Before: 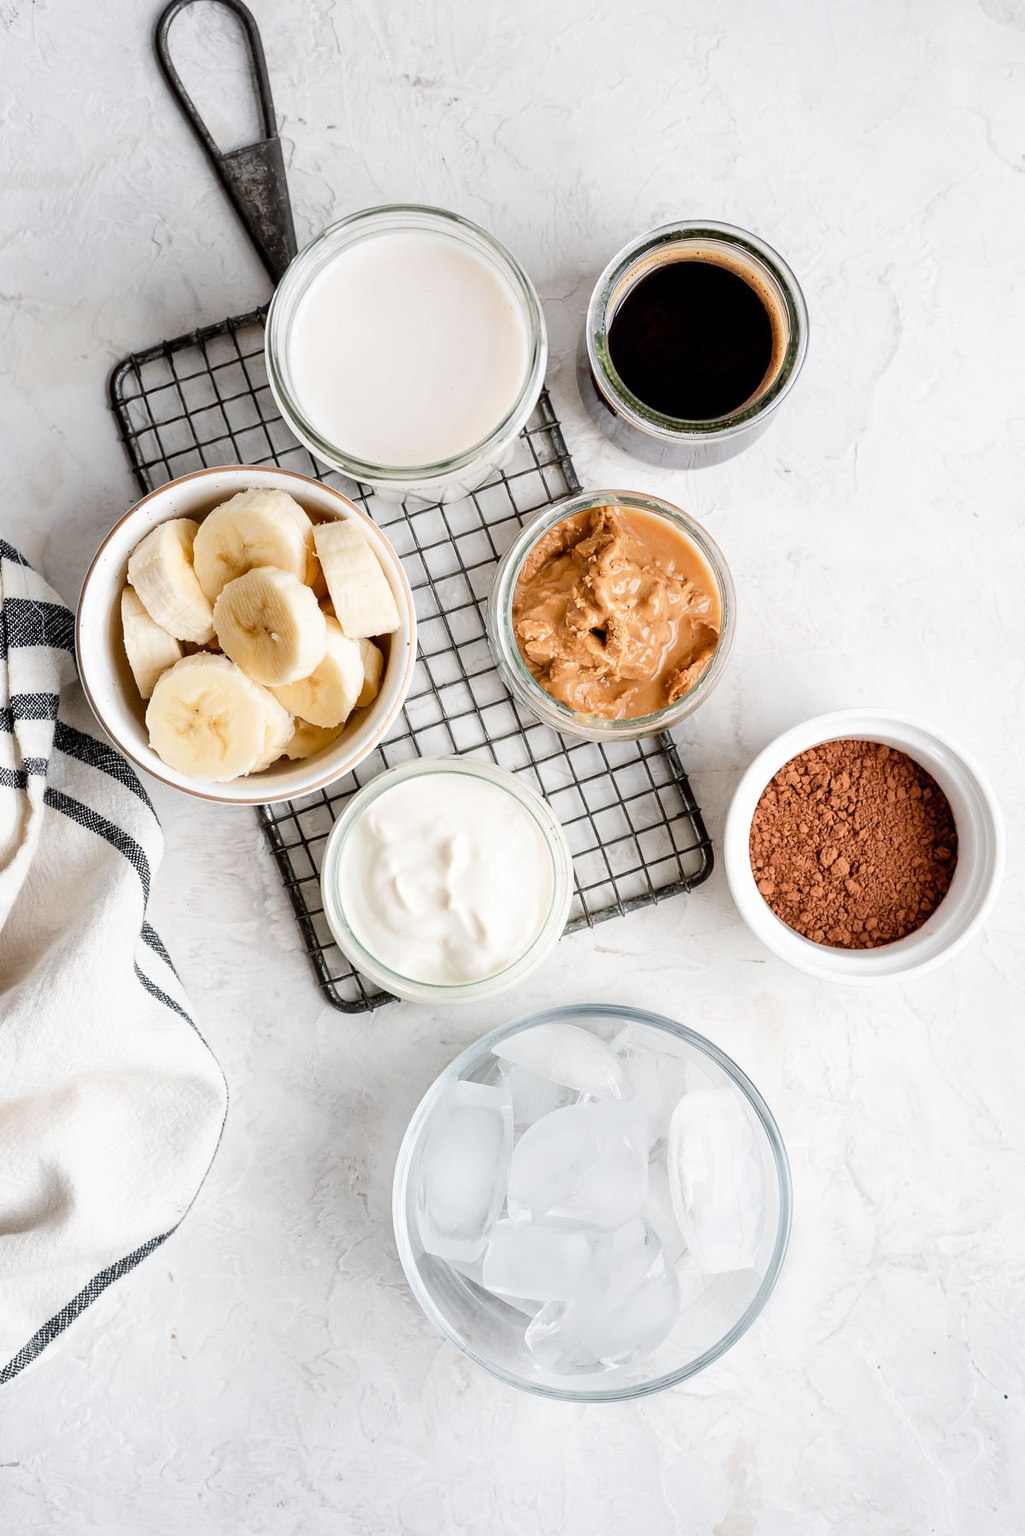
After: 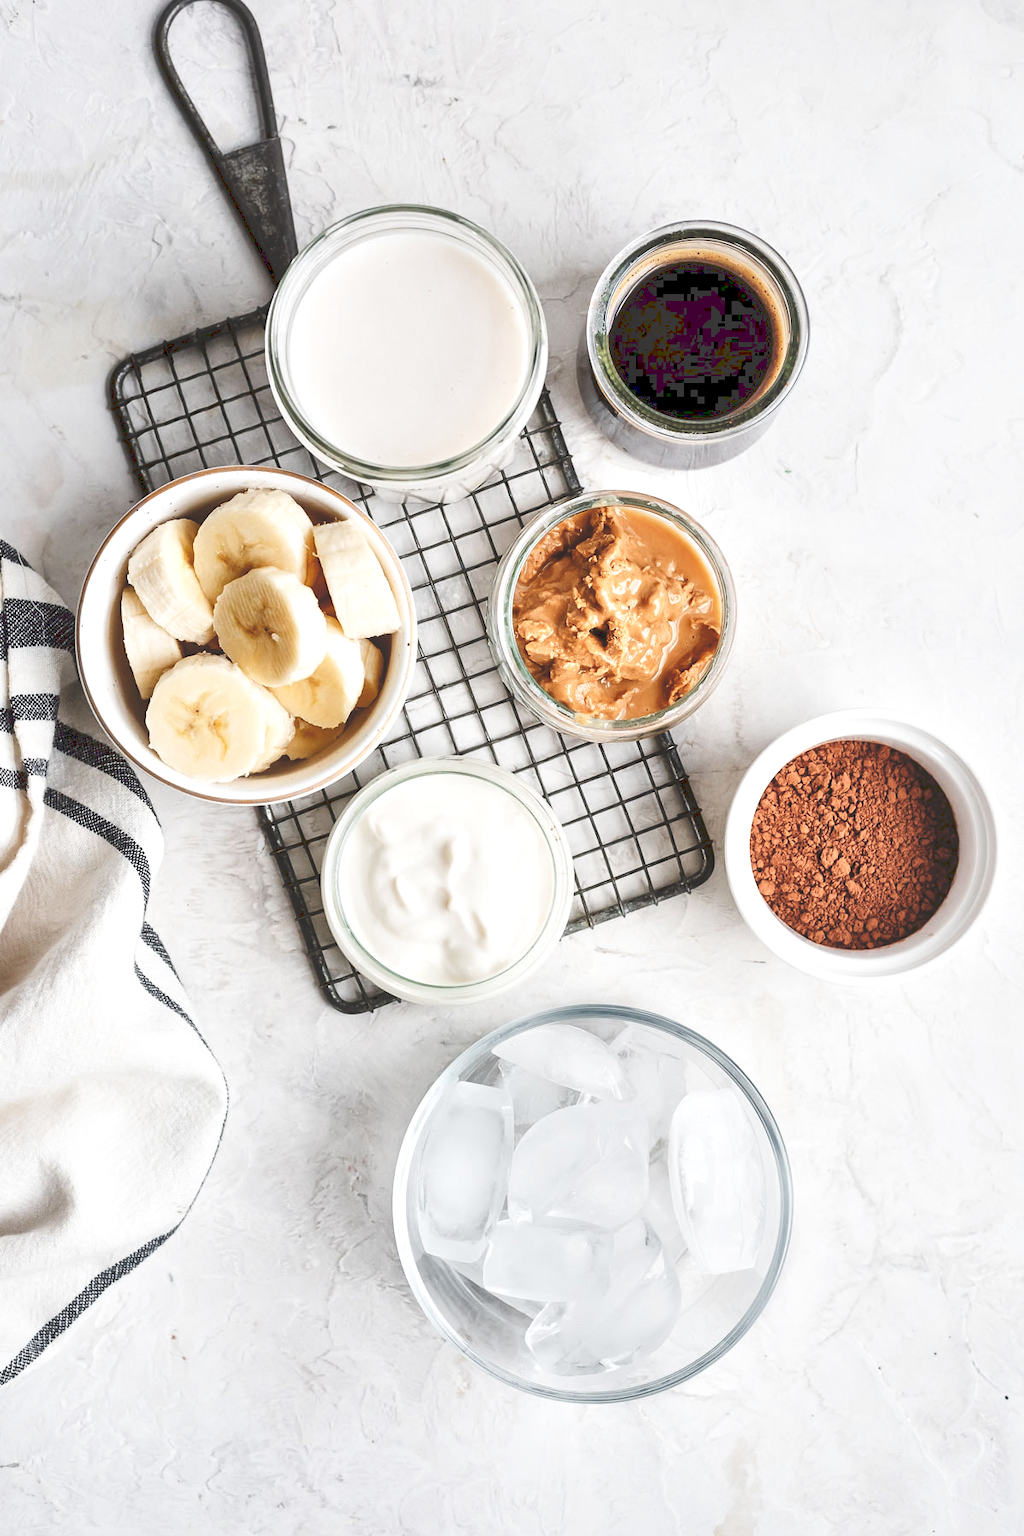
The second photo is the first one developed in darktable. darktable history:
tone curve: curves: ch0 [(0, 0) (0.003, 0.224) (0.011, 0.229) (0.025, 0.234) (0.044, 0.242) (0.069, 0.249) (0.1, 0.256) (0.136, 0.265) (0.177, 0.285) (0.224, 0.304) (0.277, 0.337) (0.335, 0.385) (0.399, 0.435) (0.468, 0.507) (0.543, 0.59) (0.623, 0.674) (0.709, 0.763) (0.801, 0.852) (0.898, 0.931) (1, 1)], preserve colors none
local contrast: mode bilateral grid, contrast 50, coarseness 50, detail 150%, midtone range 0.2
